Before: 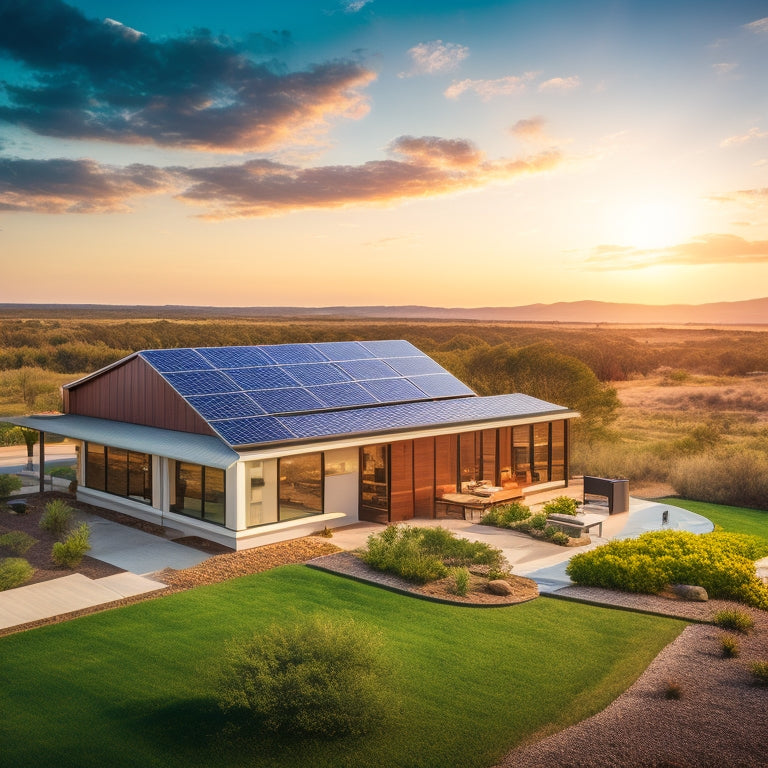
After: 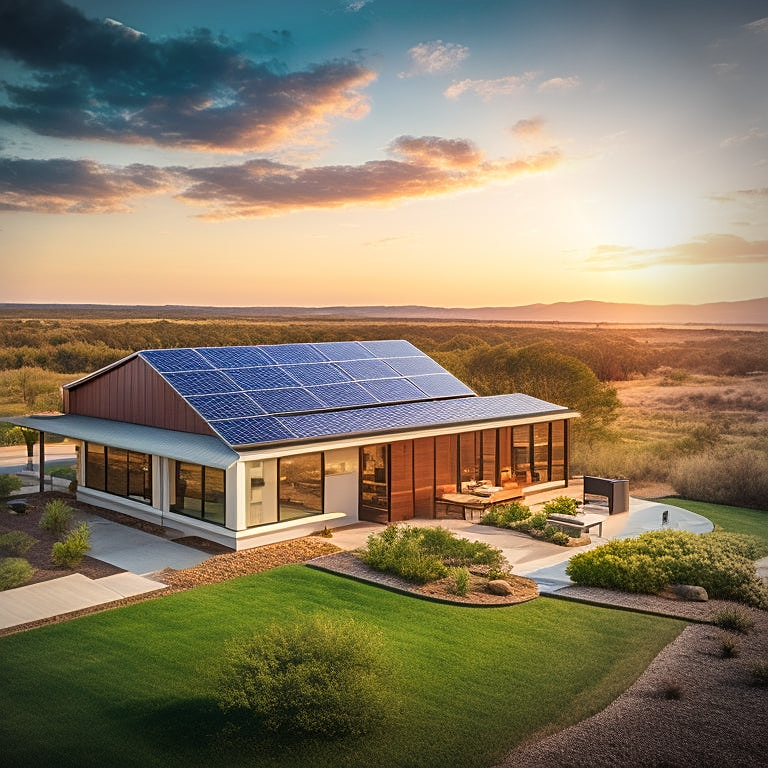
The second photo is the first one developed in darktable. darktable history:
vignetting: center (-0.15, 0.013)
sharpen: on, module defaults
